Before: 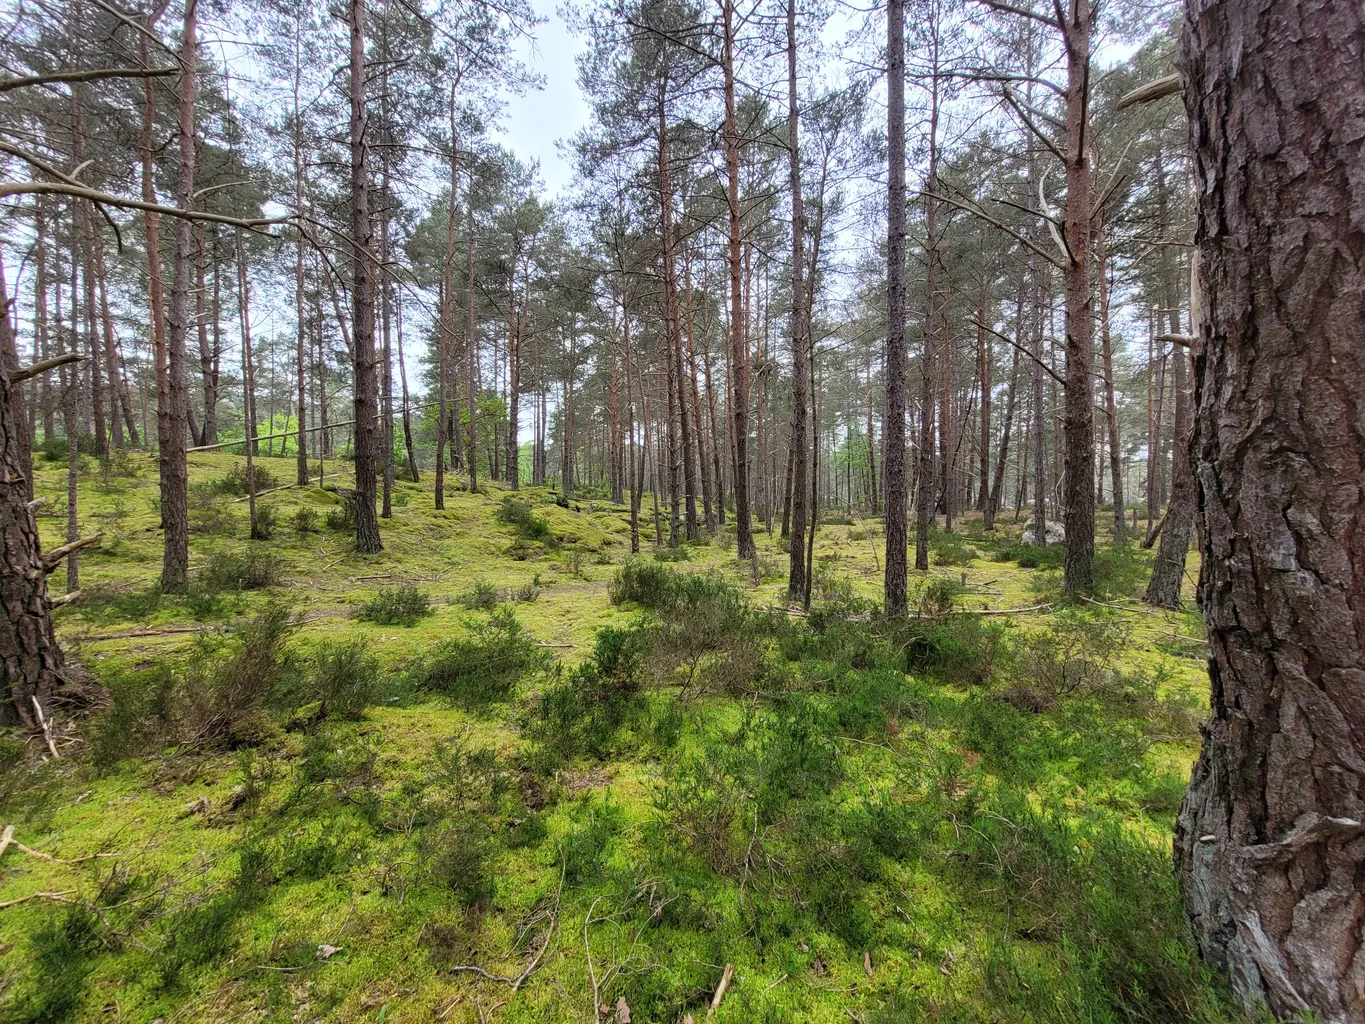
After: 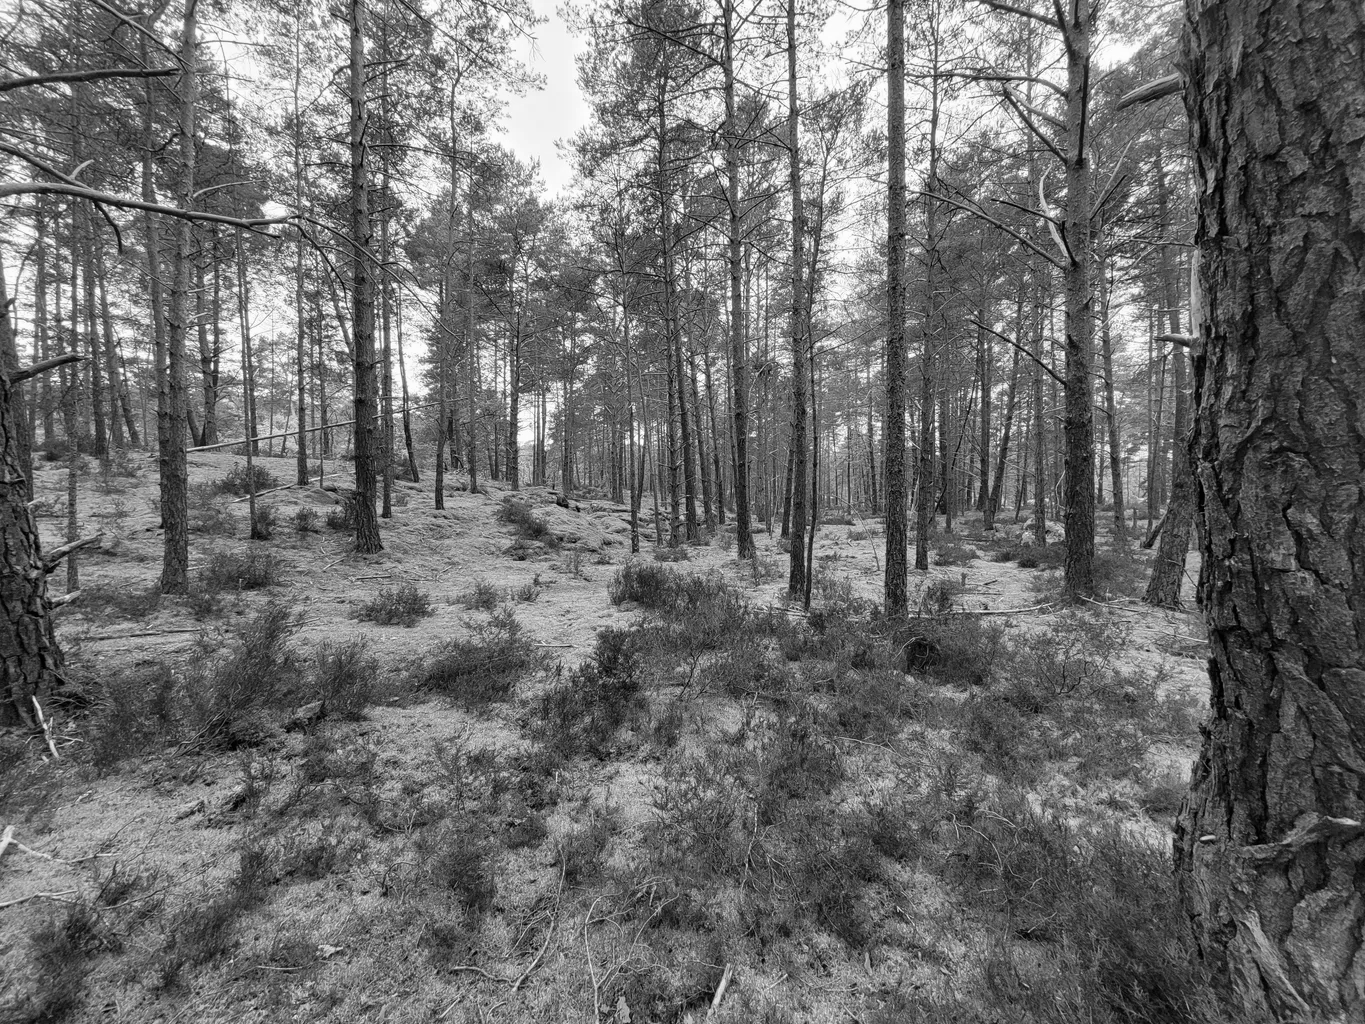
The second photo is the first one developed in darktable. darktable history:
monochrome: on, module defaults
contrast brightness saturation: contrast 0.06, brightness -0.01, saturation -0.23
